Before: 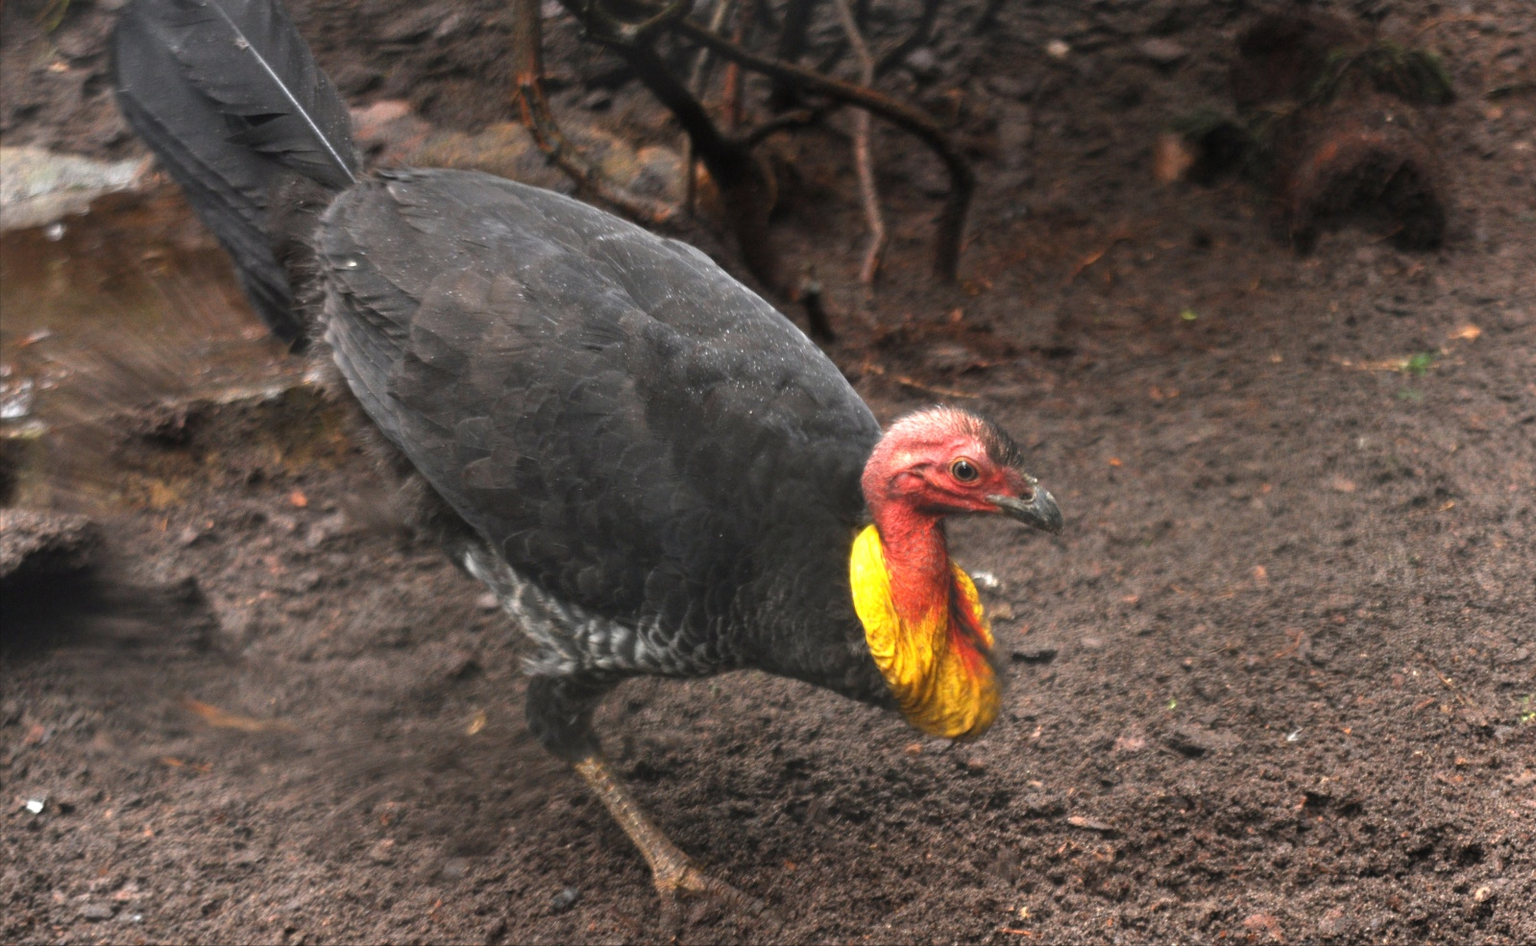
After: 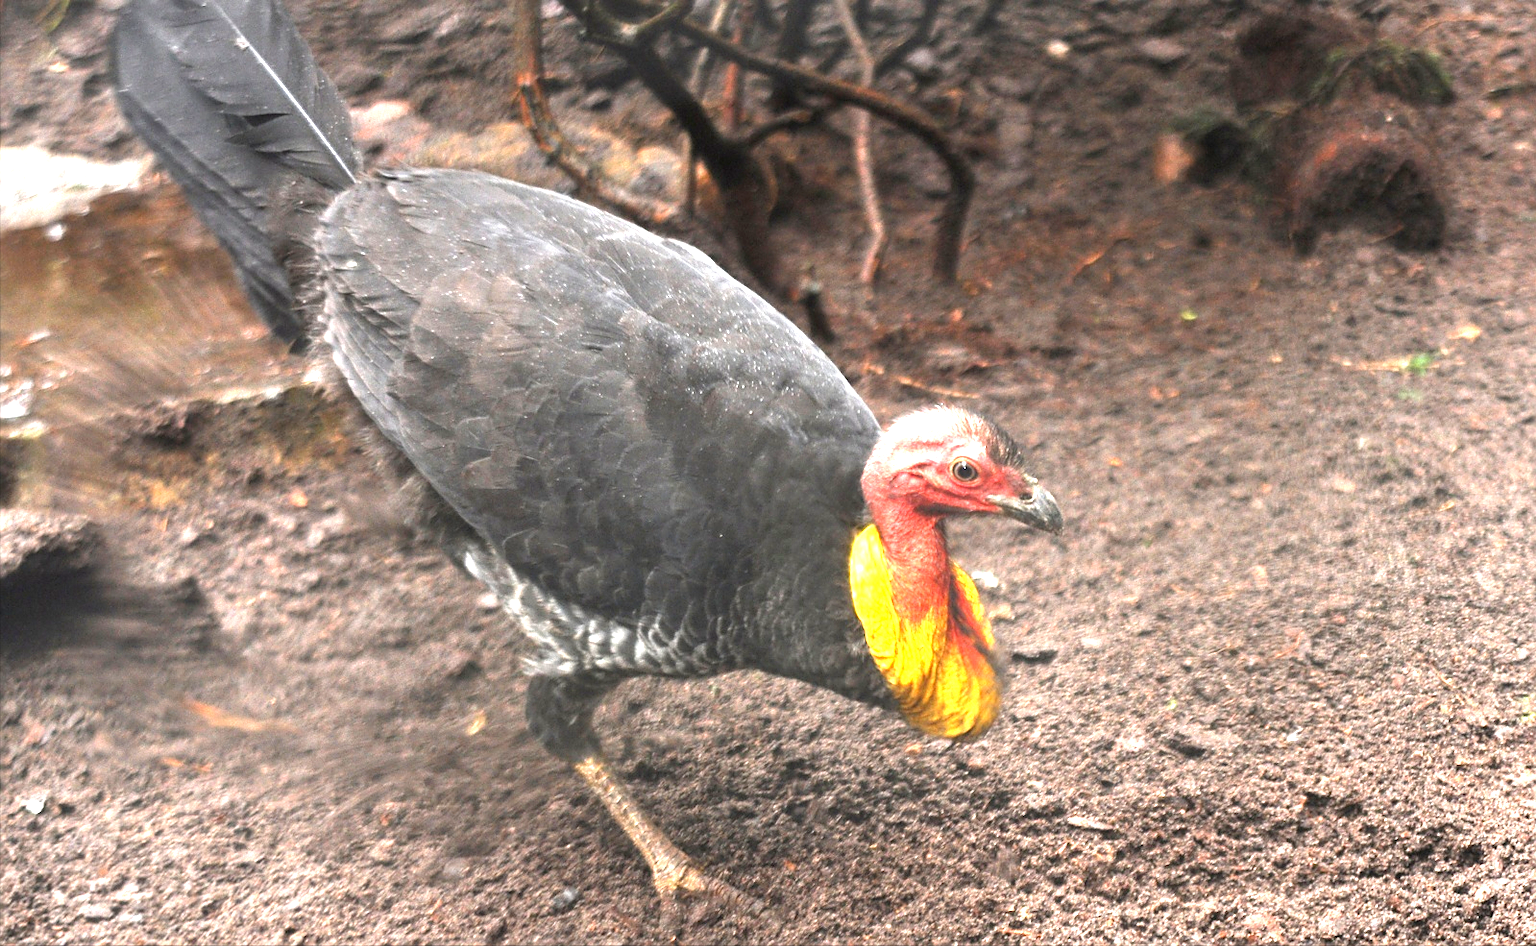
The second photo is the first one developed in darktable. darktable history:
sharpen: radius 1.864, amount 0.398, threshold 1.271
exposure: black level correction 0.001, exposure 1.719 EV, compensate exposure bias true, compensate highlight preservation false
